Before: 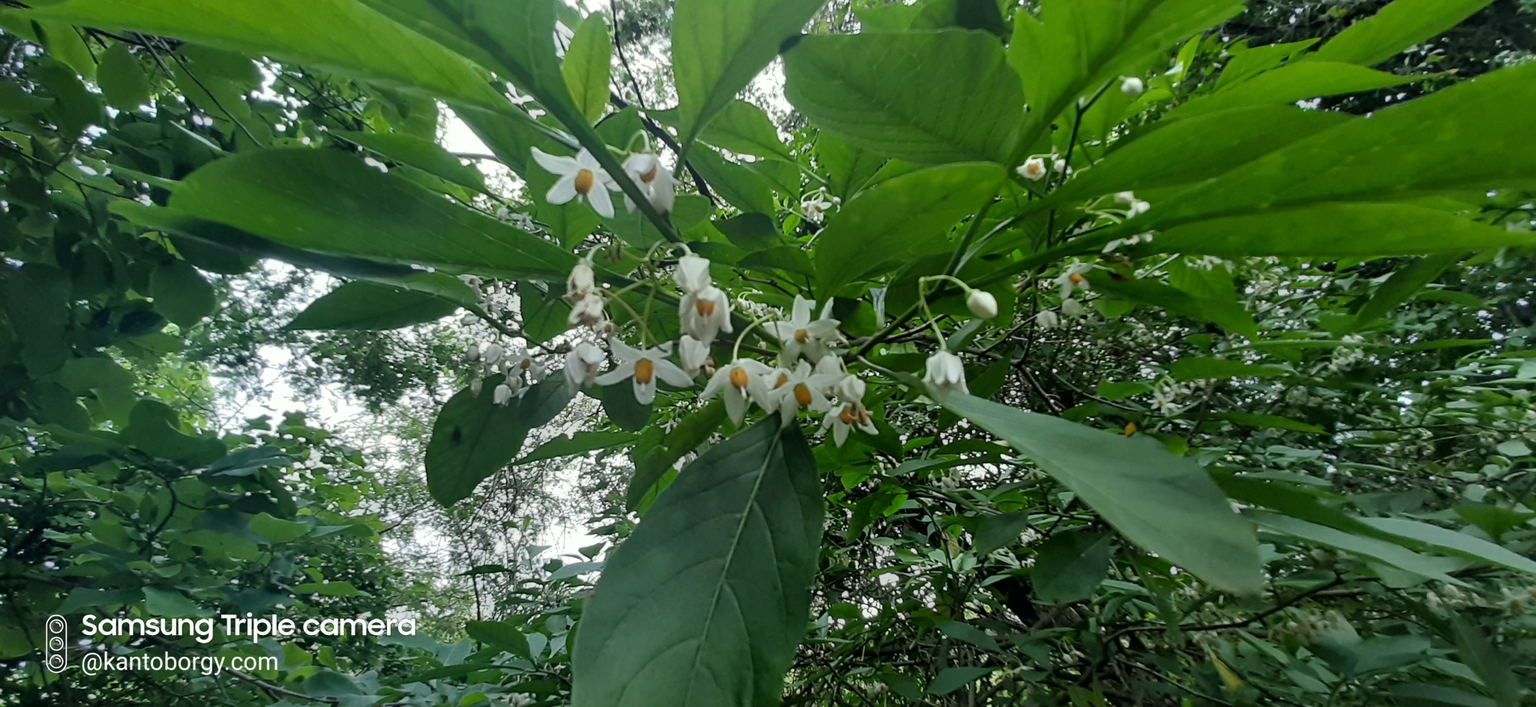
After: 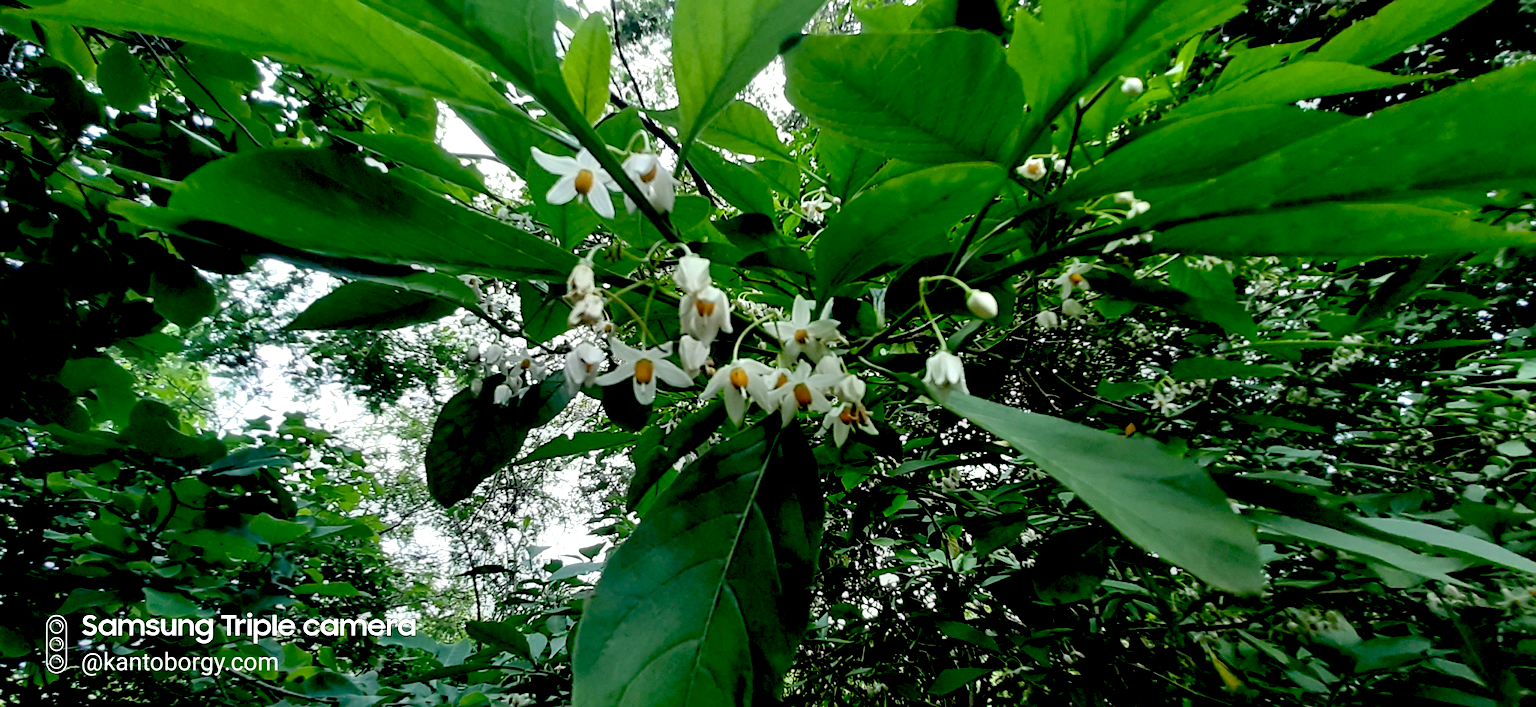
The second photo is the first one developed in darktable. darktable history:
exposure: black level correction 0.04, exposure 0.5 EV, compensate highlight preservation false
